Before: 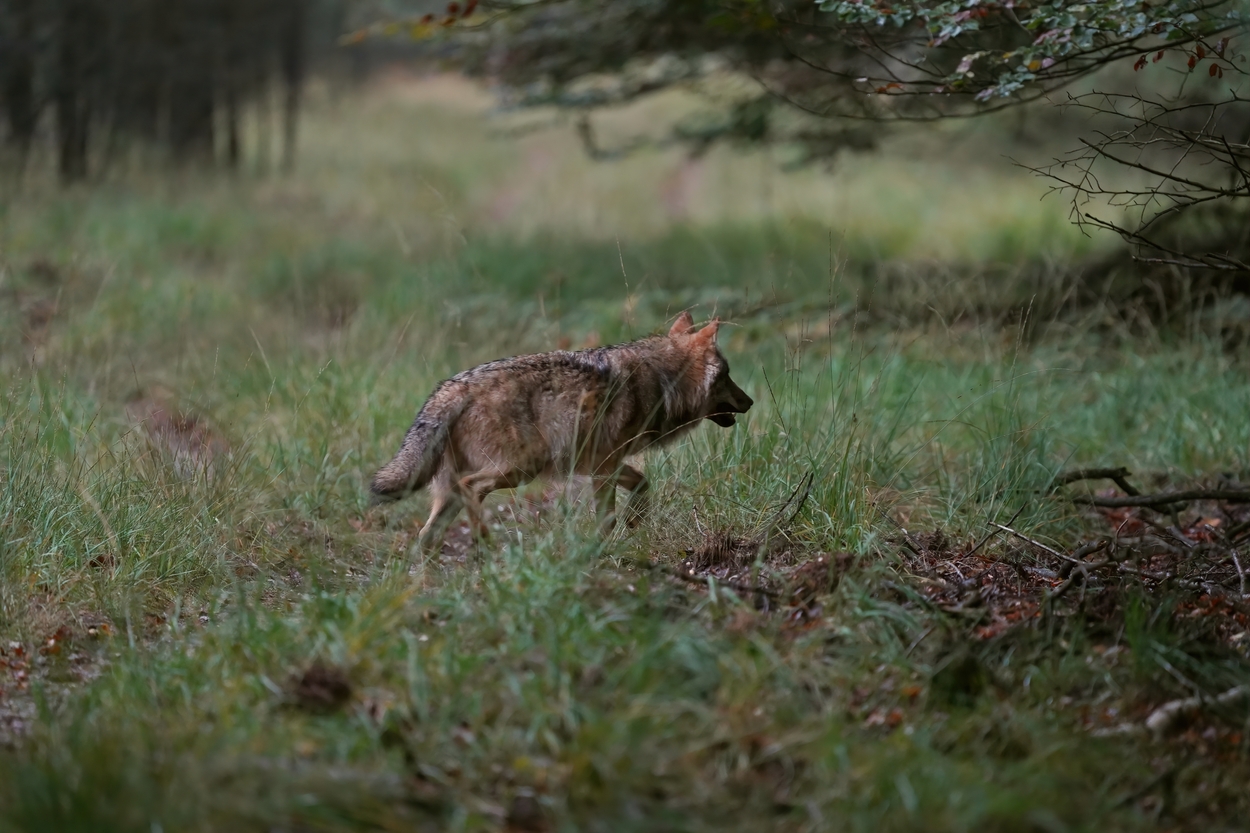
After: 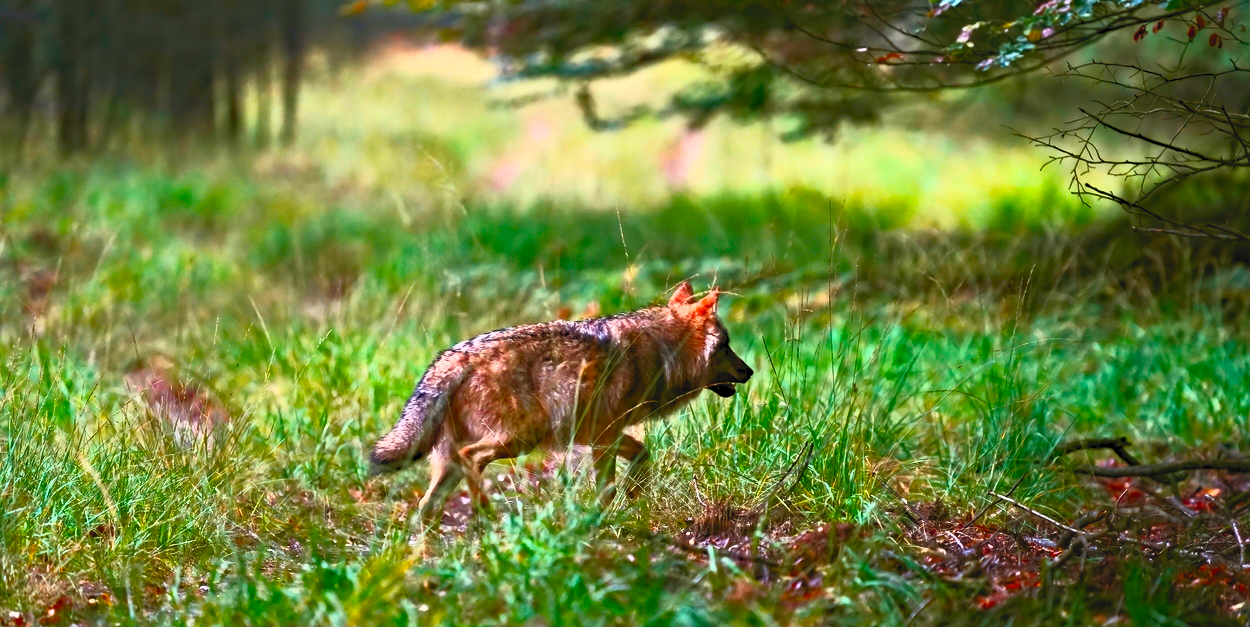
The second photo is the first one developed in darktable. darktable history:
crop: top 3.72%, bottom 20.956%
color balance rgb: perceptual saturation grading › global saturation 30.435%, global vibrance 29.319%
contrast brightness saturation: contrast 0.997, brightness 0.993, saturation 0.981
haze removal: compatibility mode true, adaptive false
